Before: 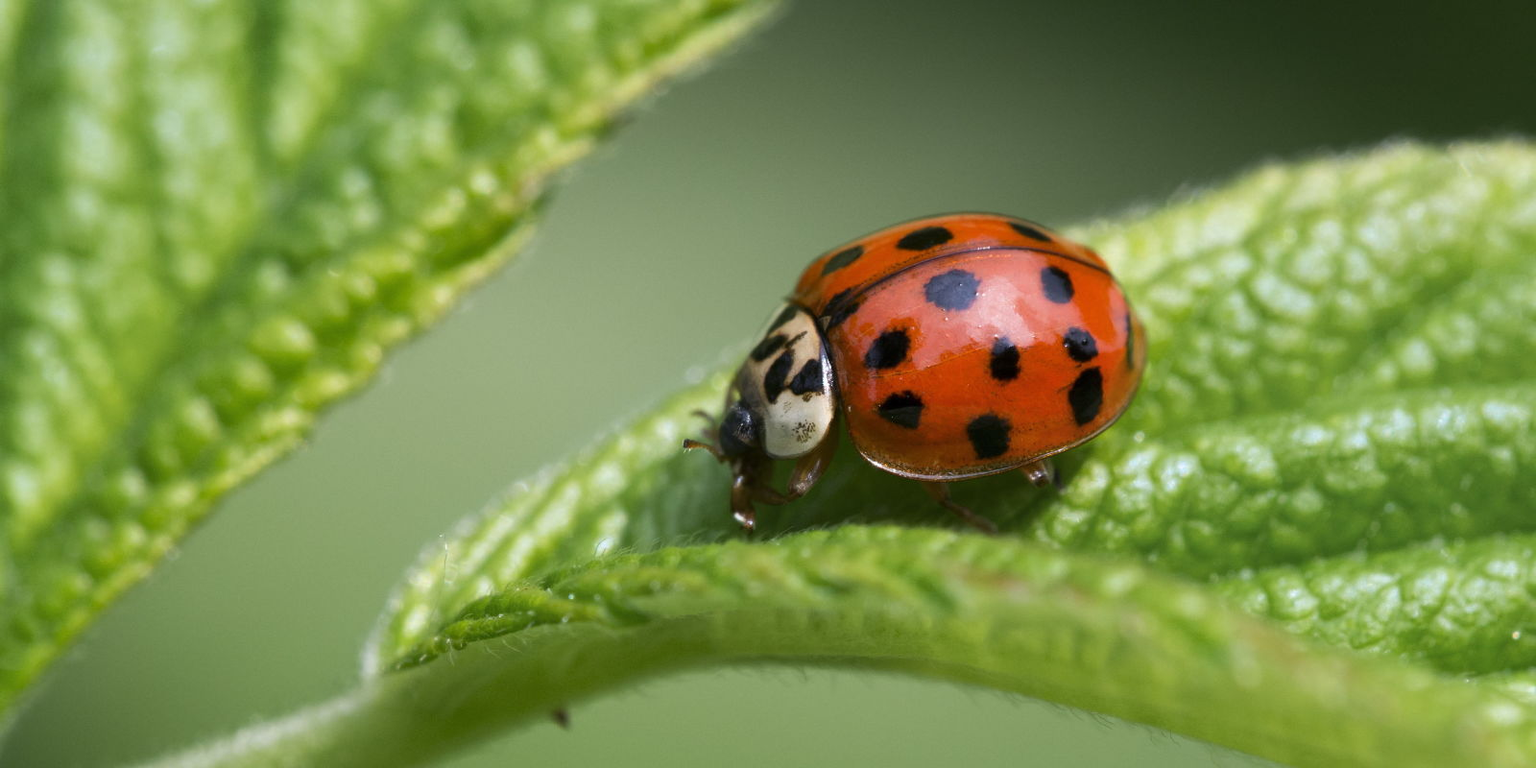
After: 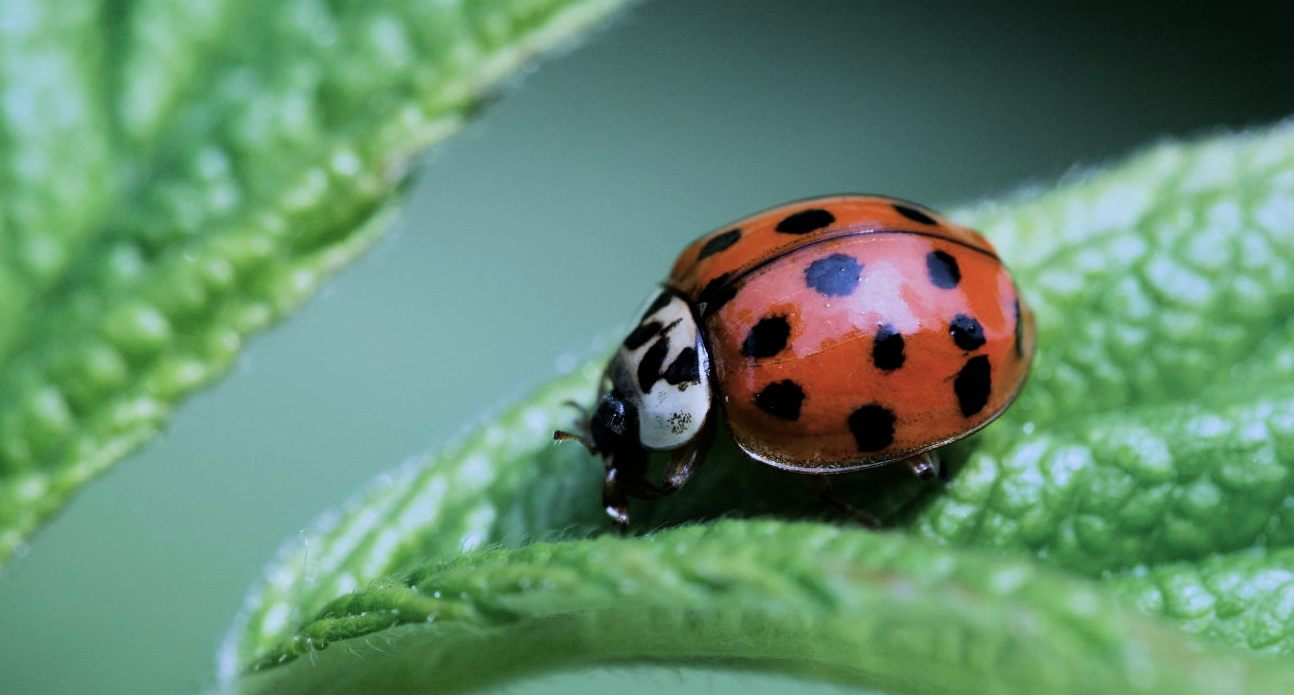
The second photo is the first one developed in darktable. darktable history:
crop: left 9.929%, top 3.475%, right 9.188%, bottom 9.529%
color calibration: illuminant as shot in camera, adaptation linear Bradford (ICC v4), x 0.406, y 0.405, temperature 3570.35 K, saturation algorithm version 1 (2020)
filmic rgb: black relative exposure -5 EV, hardness 2.88, contrast 1.3, highlights saturation mix -30%
